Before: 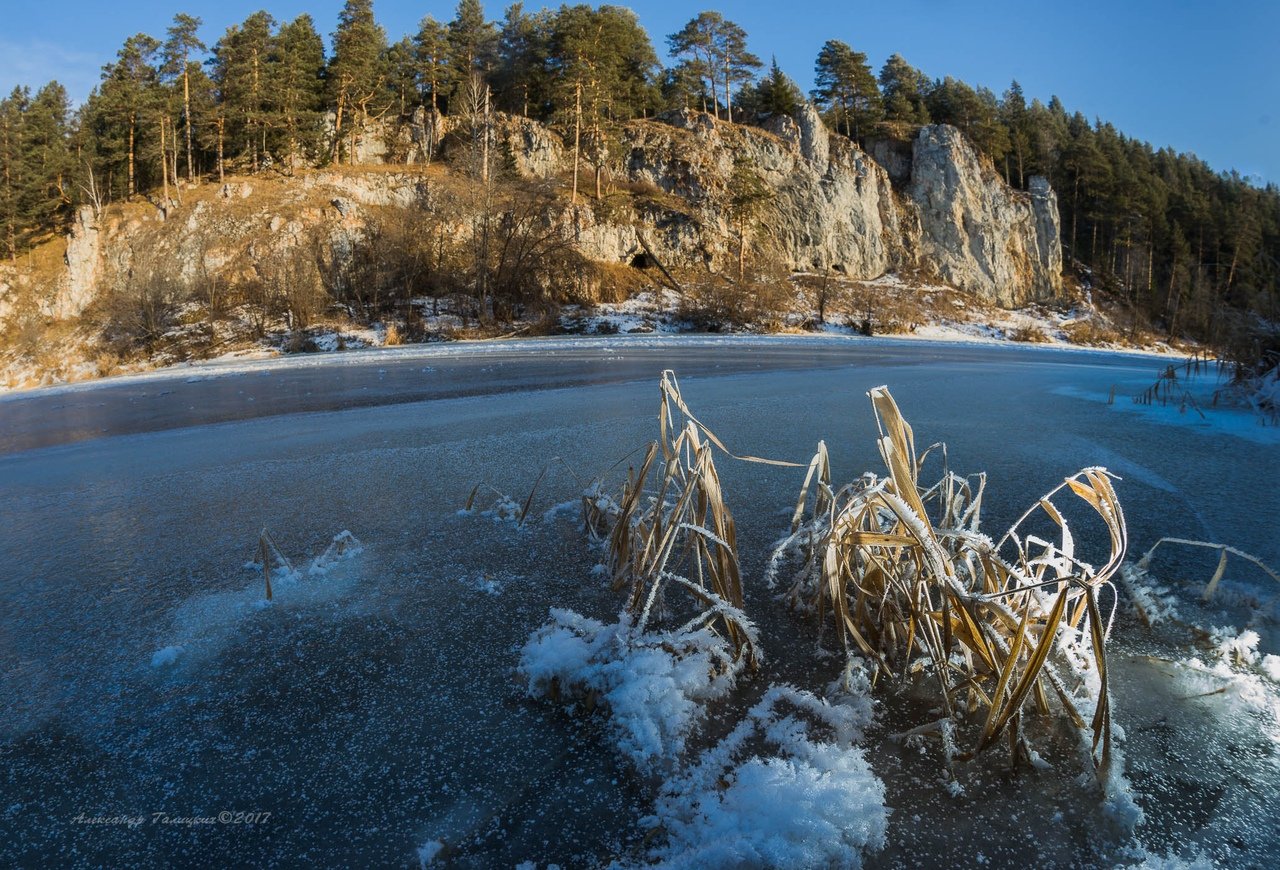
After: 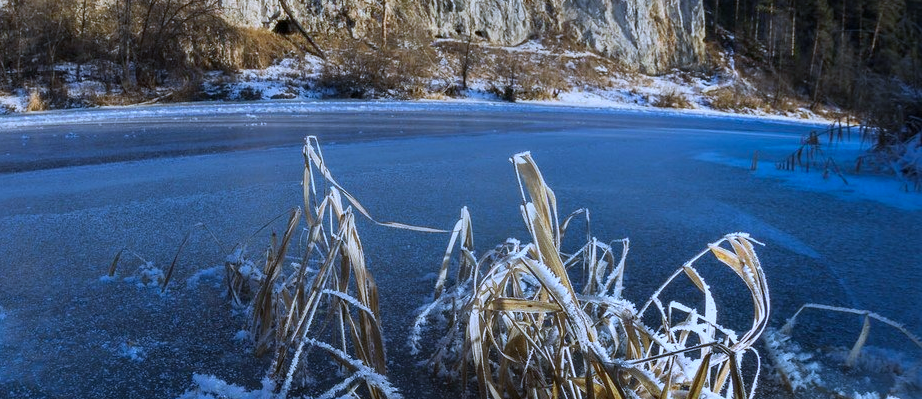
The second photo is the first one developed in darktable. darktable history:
crop and rotate: left 27.938%, top 27.046%, bottom 27.046%
white balance: red 0.925, blue 1.046
color balance: on, module defaults
color calibration: illuminant as shot in camera, x 0.379, y 0.396, temperature 4138.76 K
